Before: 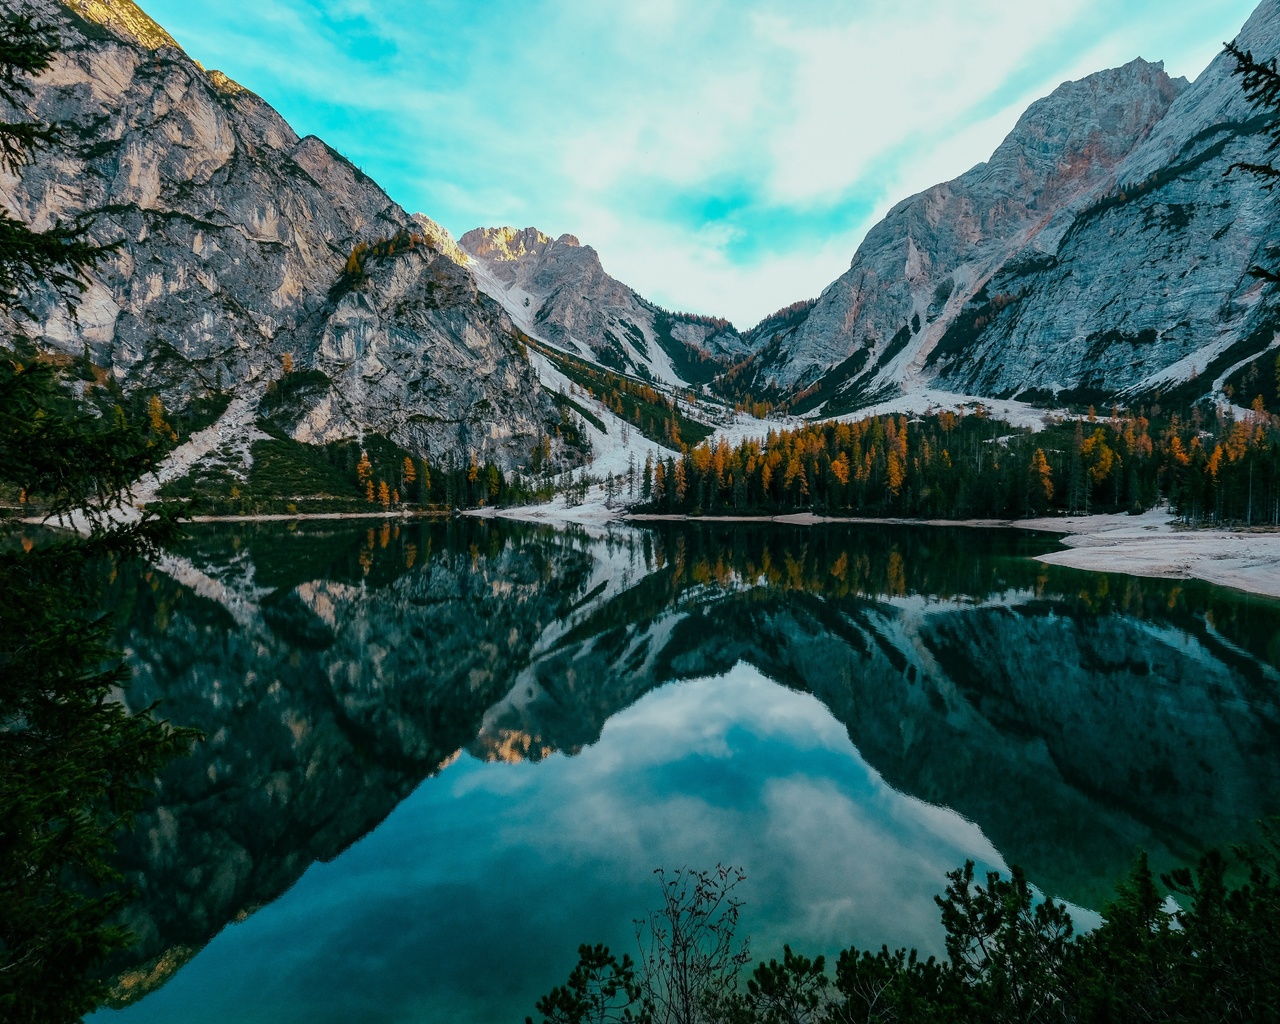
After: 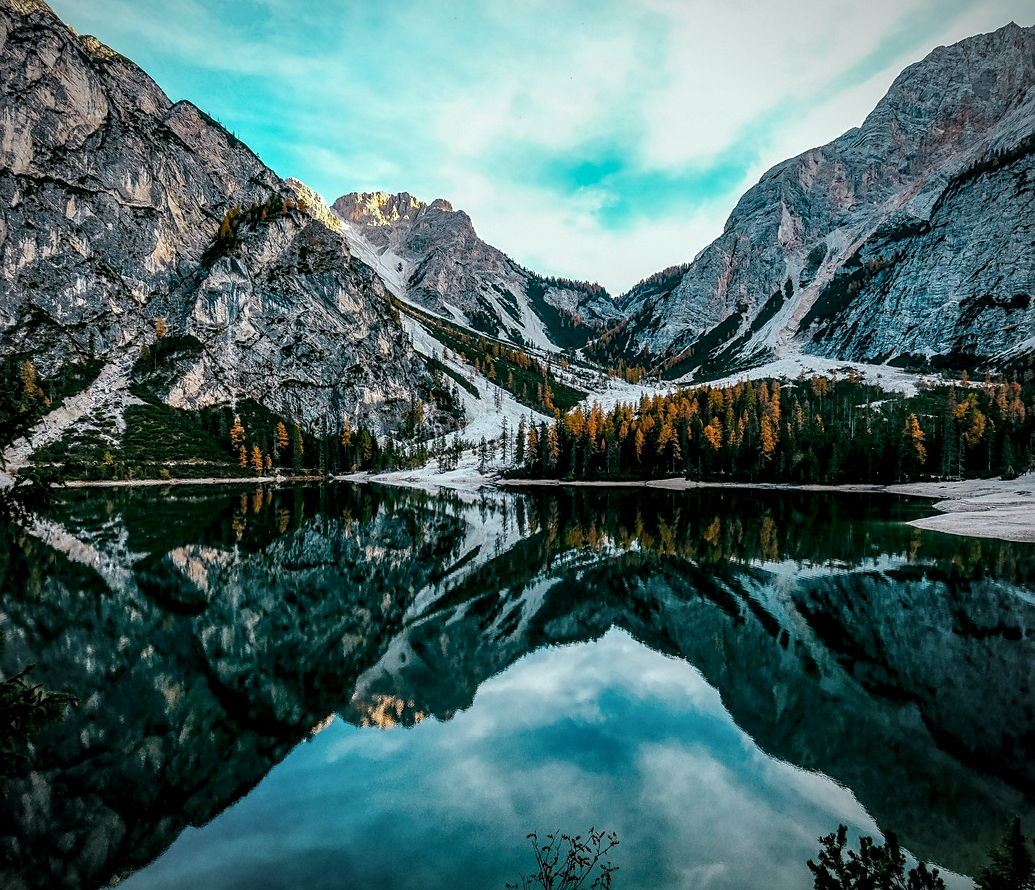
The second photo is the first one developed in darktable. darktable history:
crop: left 9.929%, top 3.475%, right 9.188%, bottom 9.529%
sharpen: radius 1.864, amount 0.398, threshold 1.271
local contrast: highlights 60%, shadows 60%, detail 160%
vignetting: unbound false
